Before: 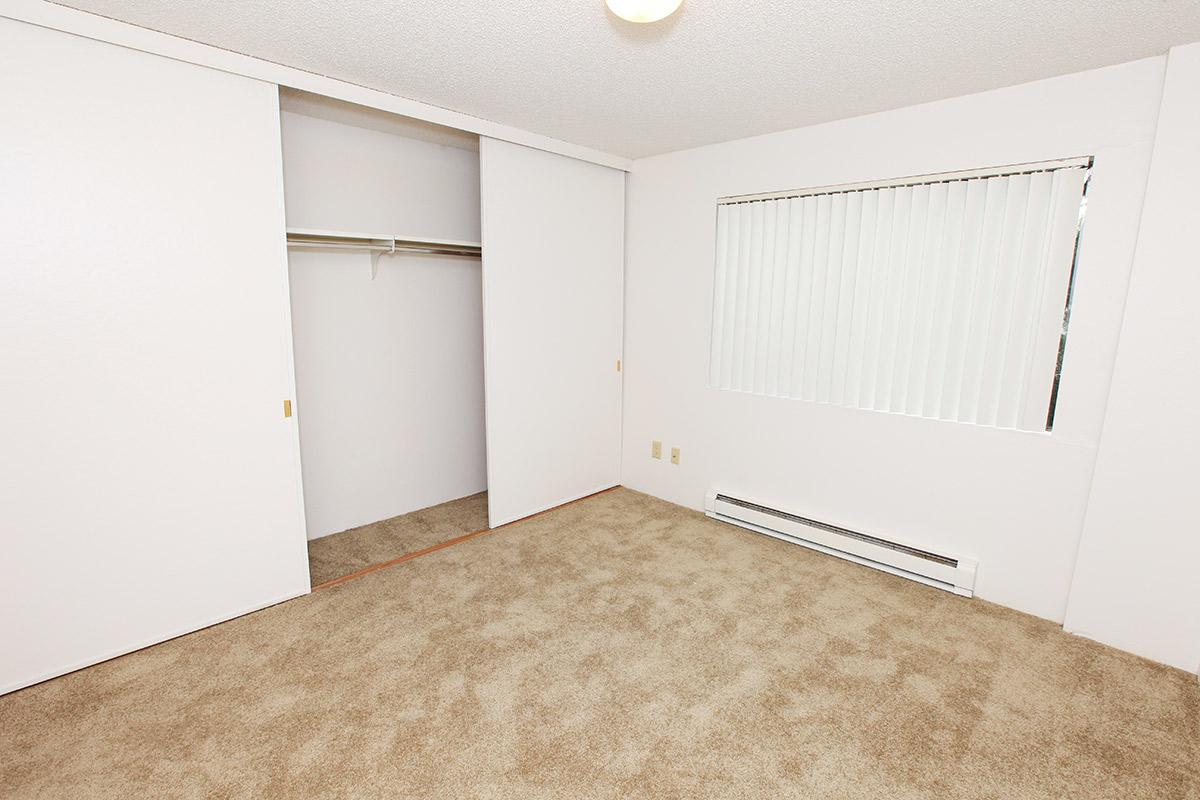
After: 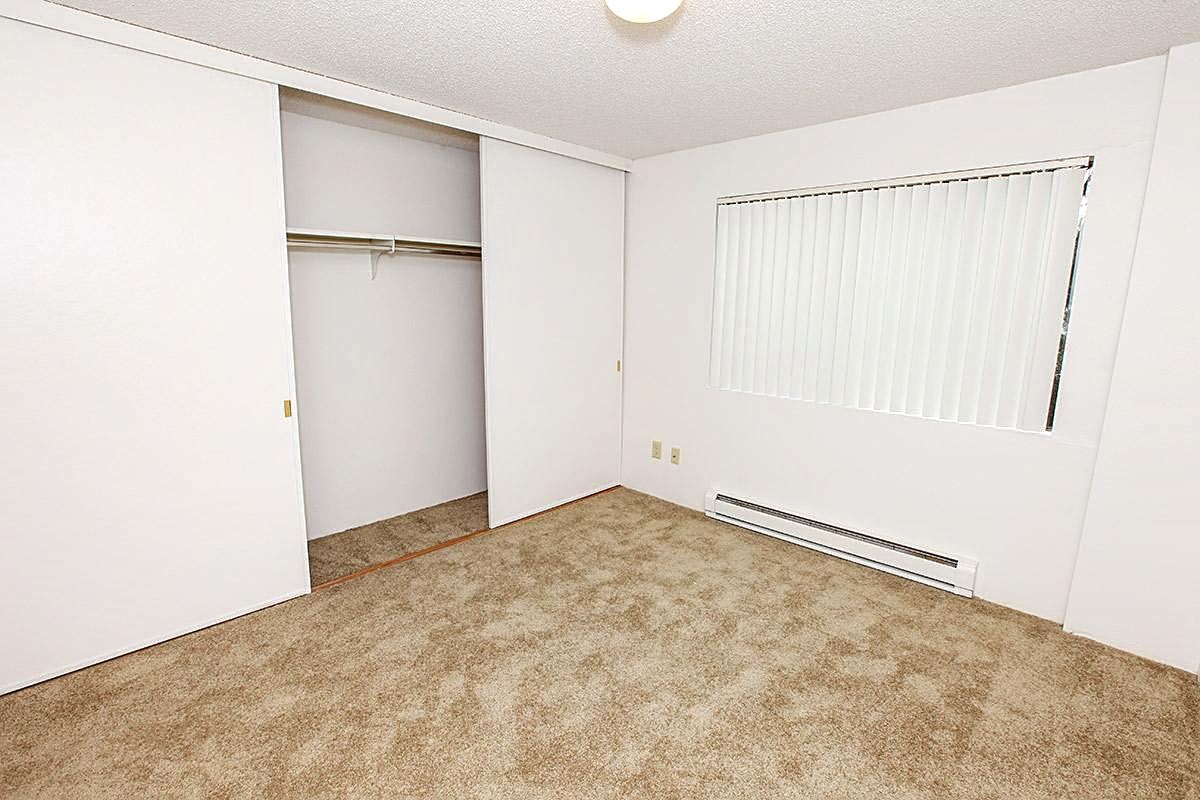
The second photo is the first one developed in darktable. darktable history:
haze removal: adaptive false
local contrast: detail 130%
sharpen: on, module defaults
